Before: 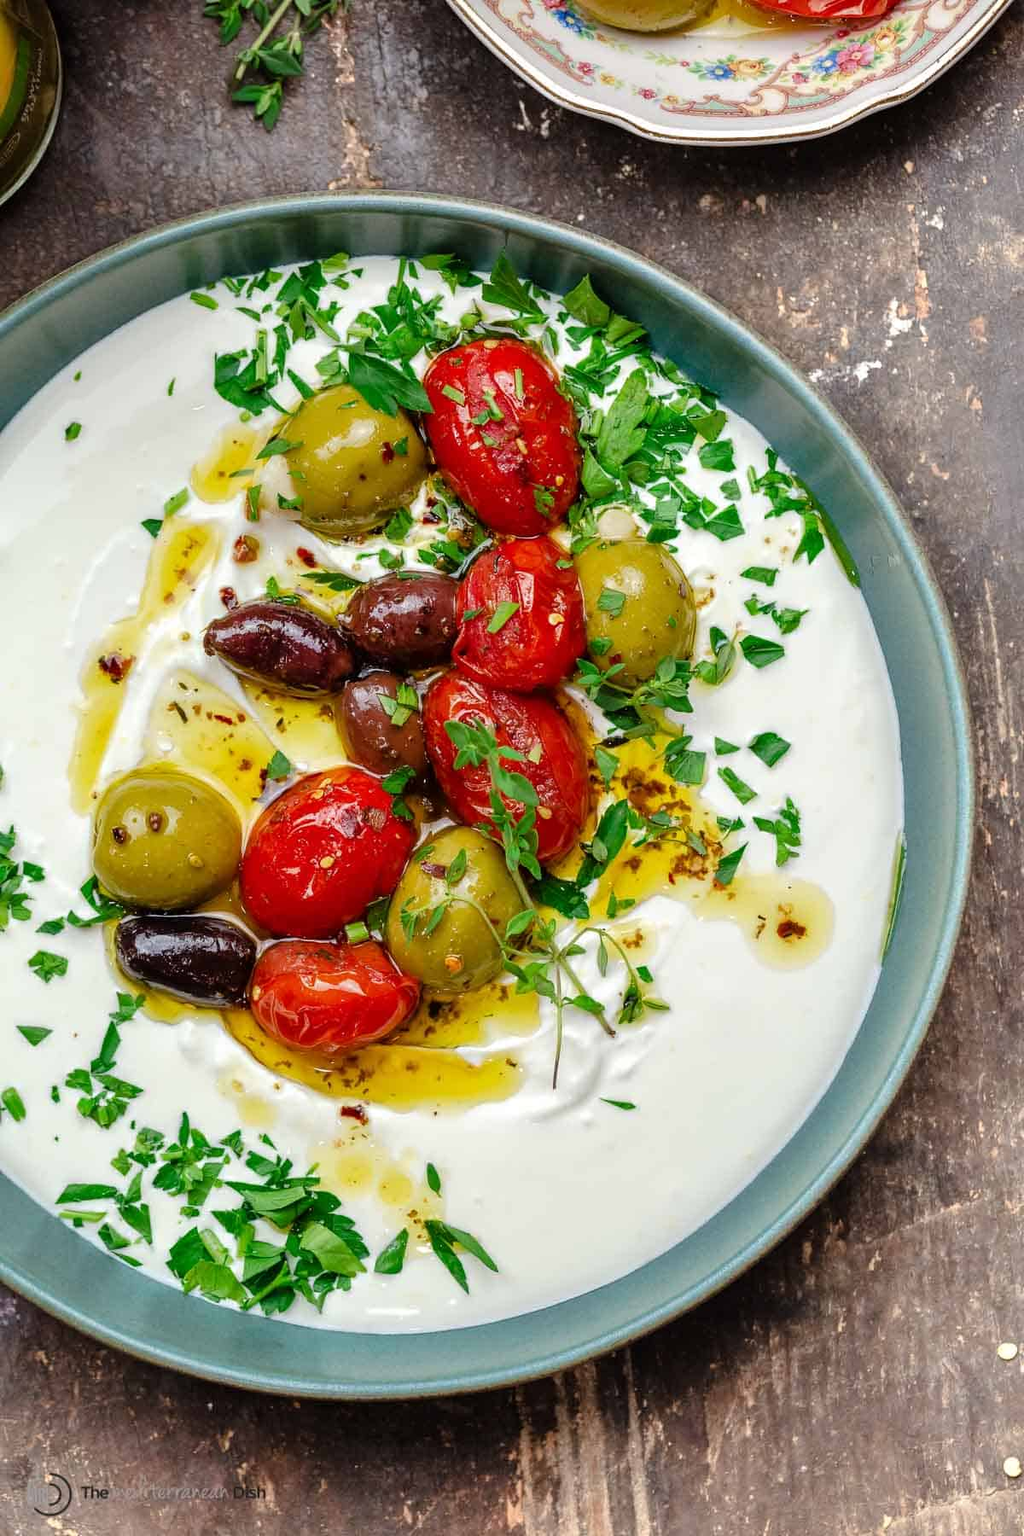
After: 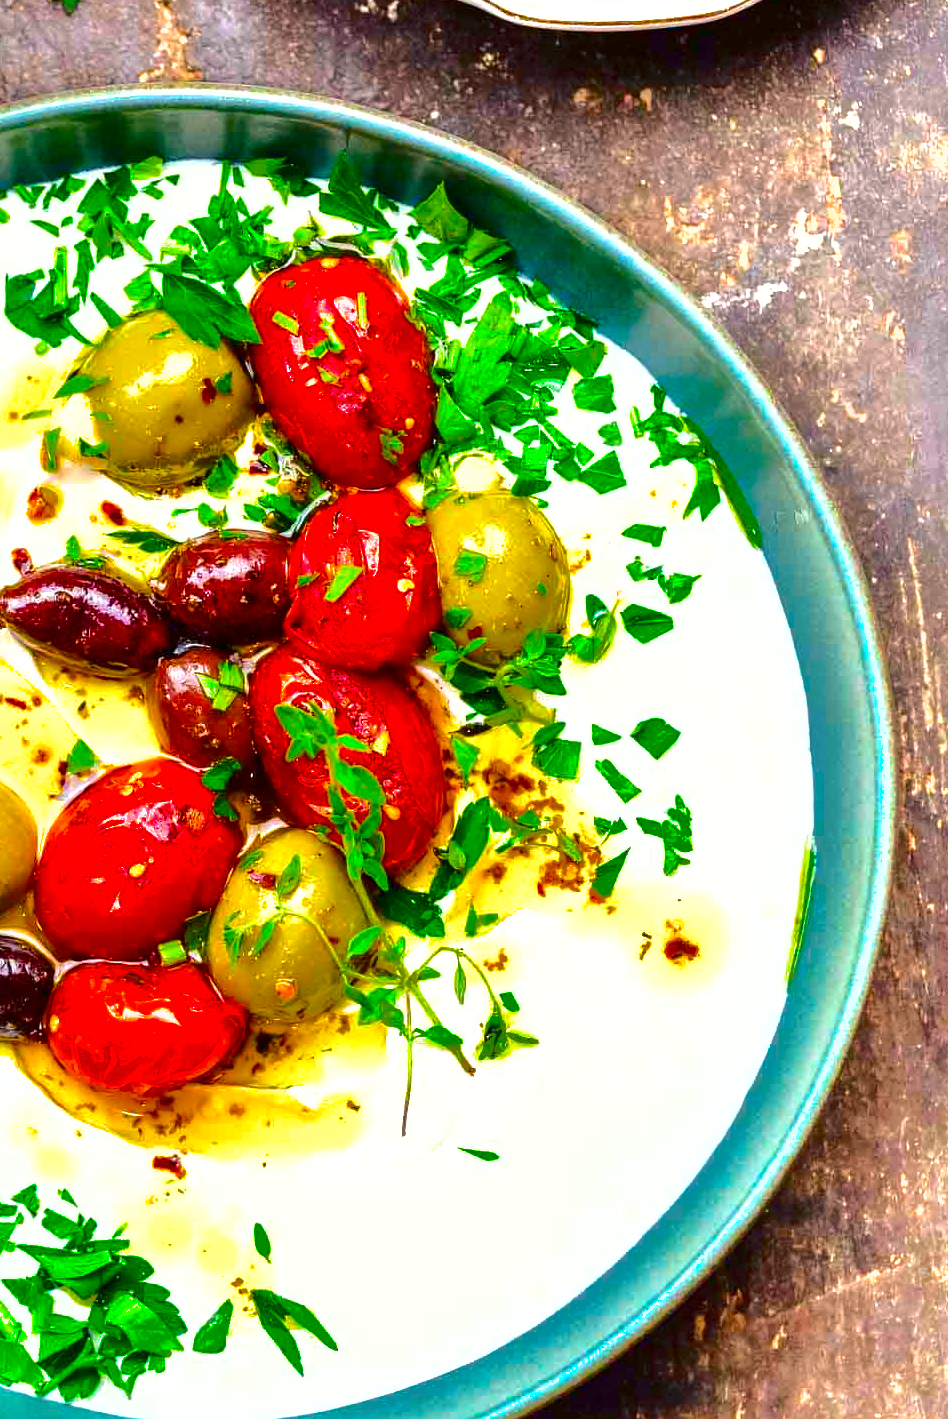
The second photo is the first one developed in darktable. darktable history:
contrast brightness saturation: contrast 0.207, brightness -0.109, saturation 0.215
crop and rotate: left 20.56%, top 7.803%, right 0.434%, bottom 13.35%
color balance rgb: shadows lift › chroma 4.235%, shadows lift › hue 252.66°, linear chroma grading › global chroma 15.553%, perceptual saturation grading › global saturation 31.277%, global vibrance 20%
shadows and highlights: shadows 39.59, highlights -59.75
exposure: black level correction 0, exposure 1.001 EV, compensate highlight preservation false
